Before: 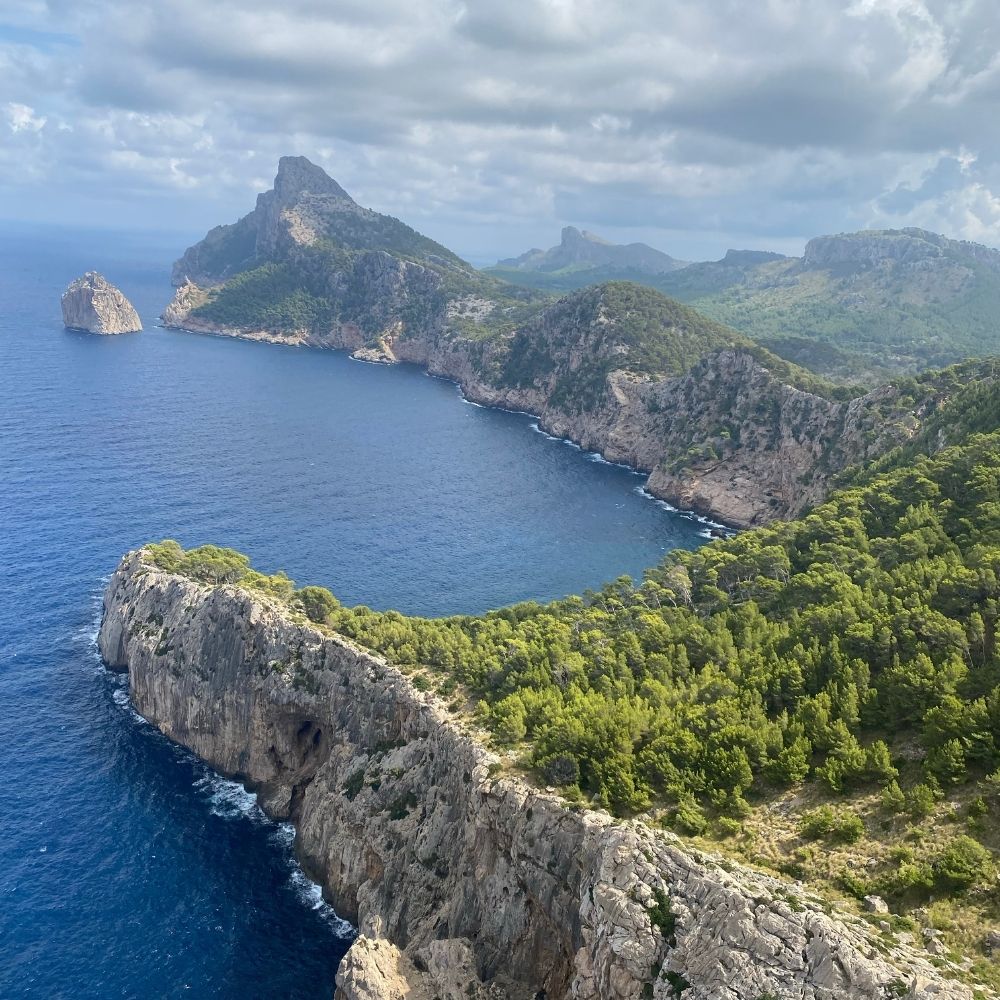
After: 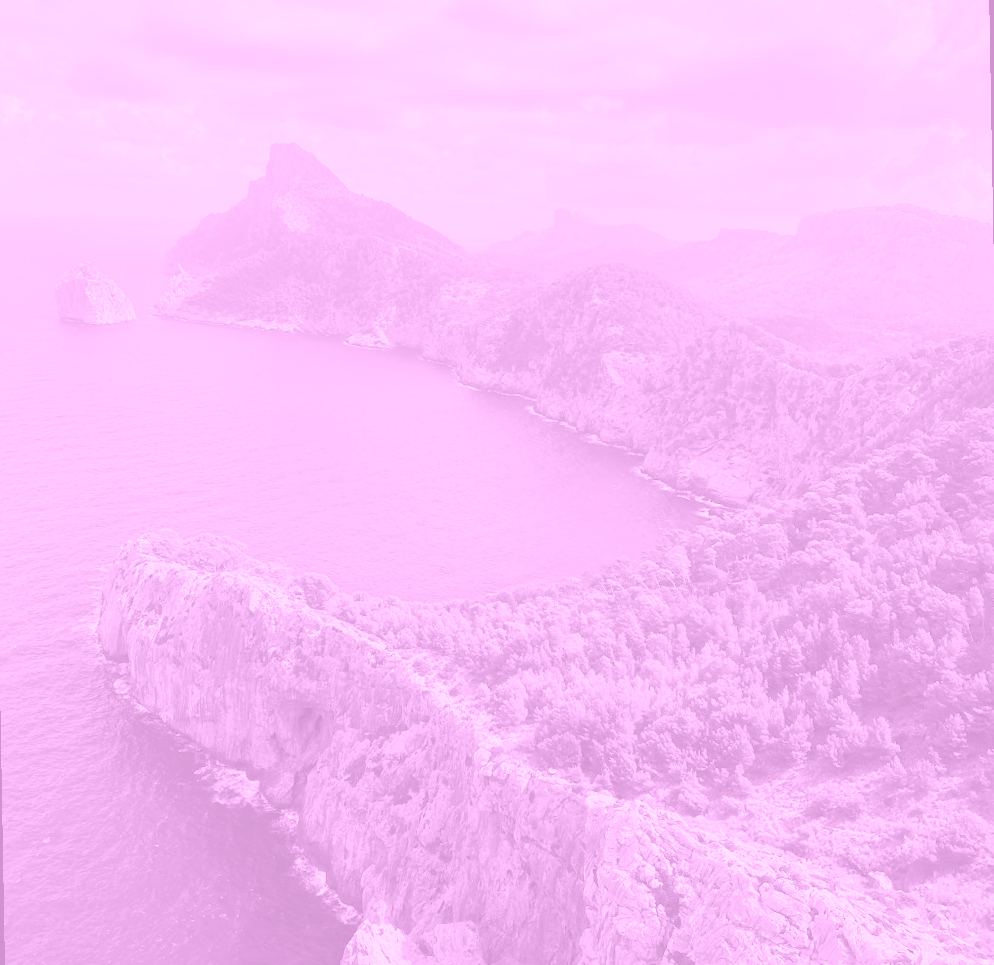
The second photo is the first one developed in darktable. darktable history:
white balance: red 0.766, blue 1.537
contrast brightness saturation: saturation -0.05
colorize: hue 331.2°, saturation 75%, source mix 30.28%, lightness 70.52%, version 1
rotate and perspective: rotation -1°, crop left 0.011, crop right 0.989, crop top 0.025, crop bottom 0.975
